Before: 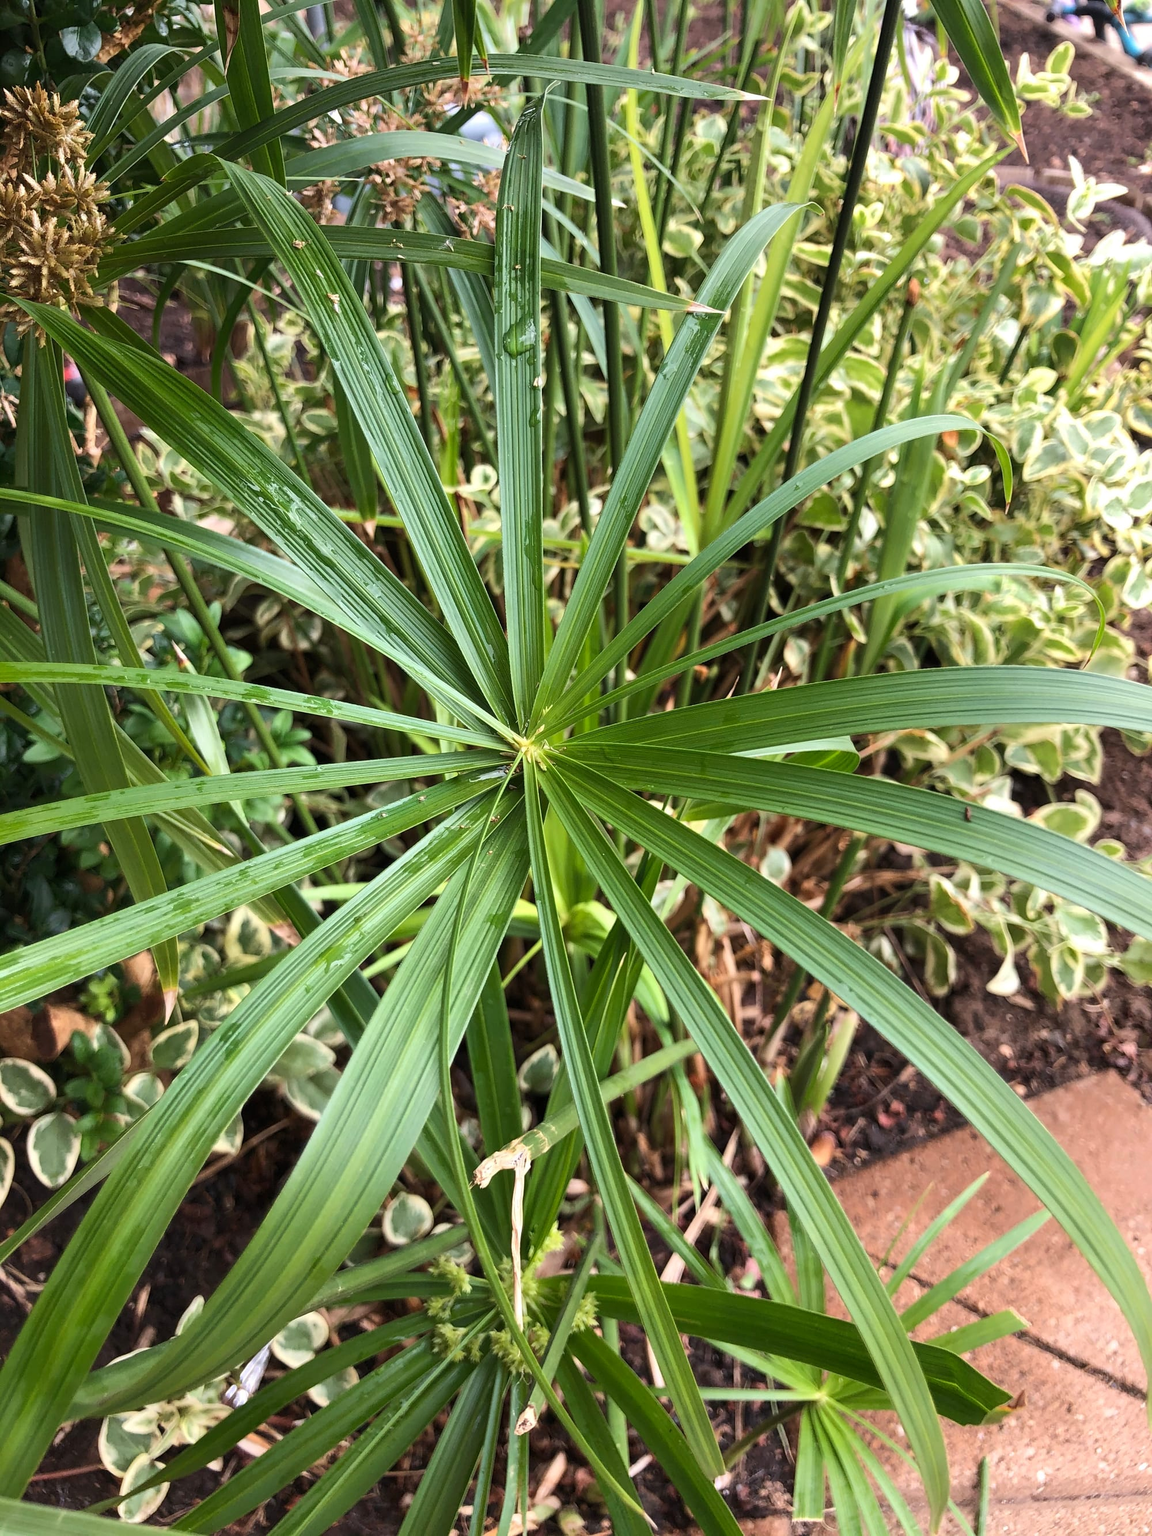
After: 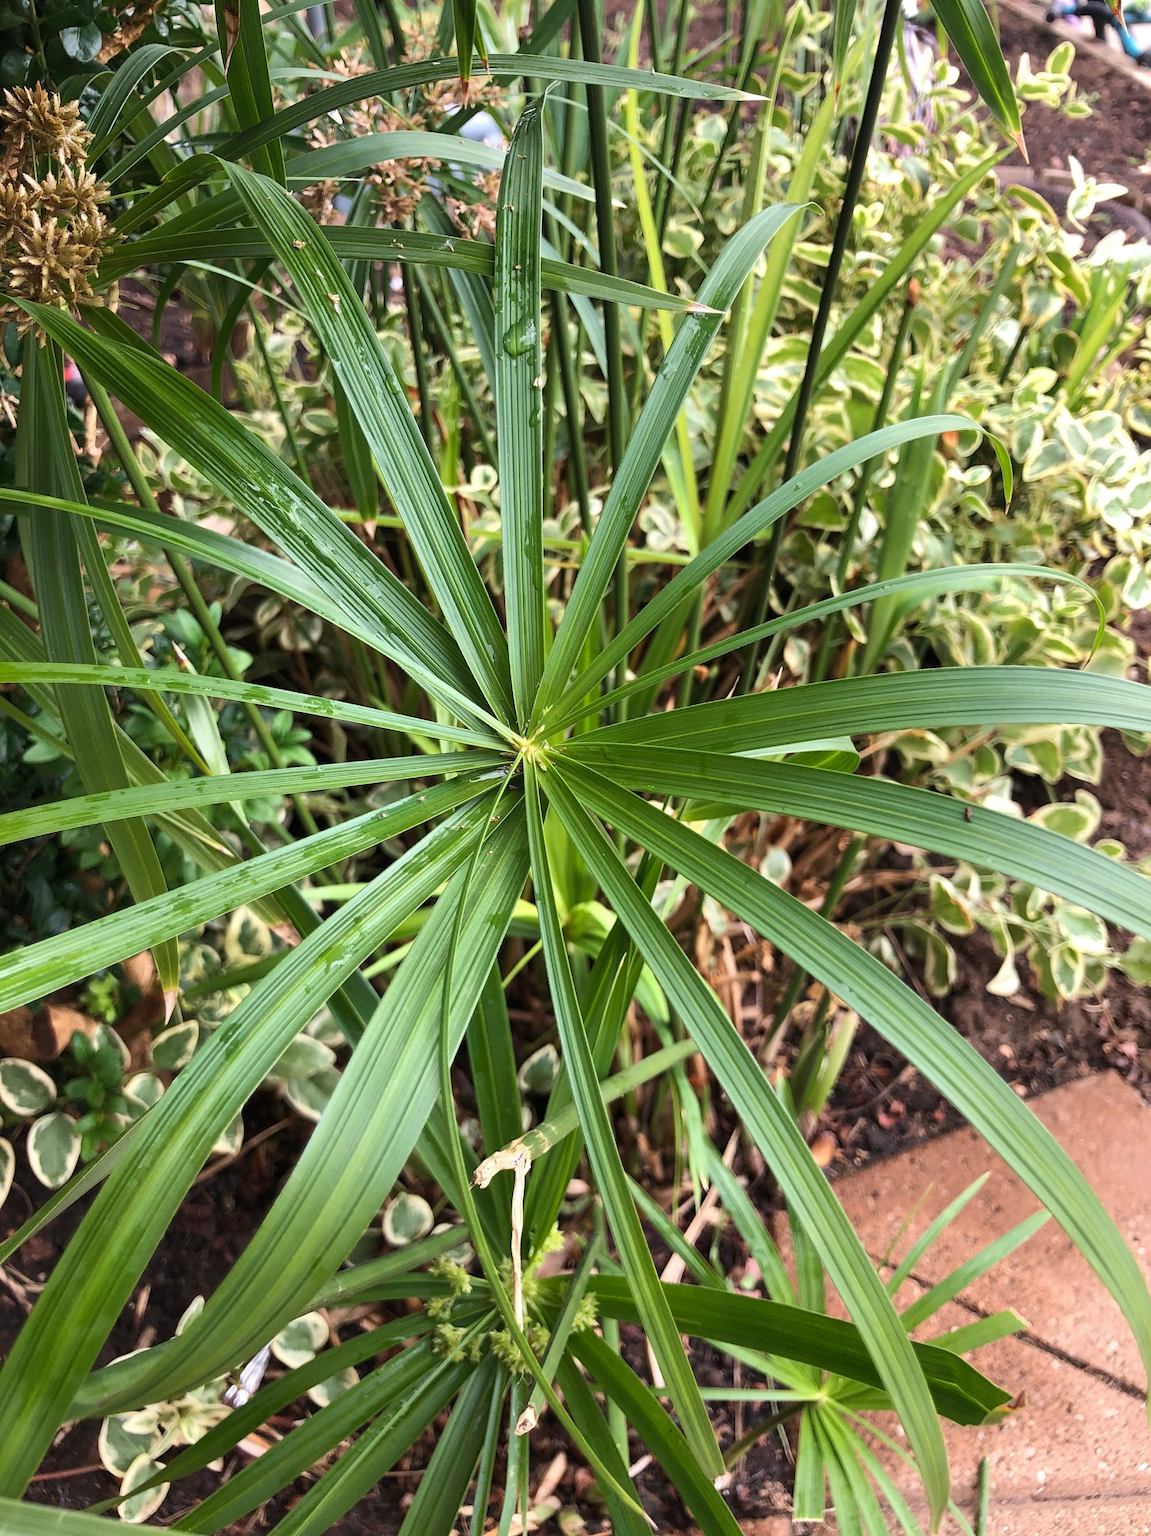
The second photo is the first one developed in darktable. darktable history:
shadows and highlights: shadows 19.98, highlights -19.92, soften with gaussian
